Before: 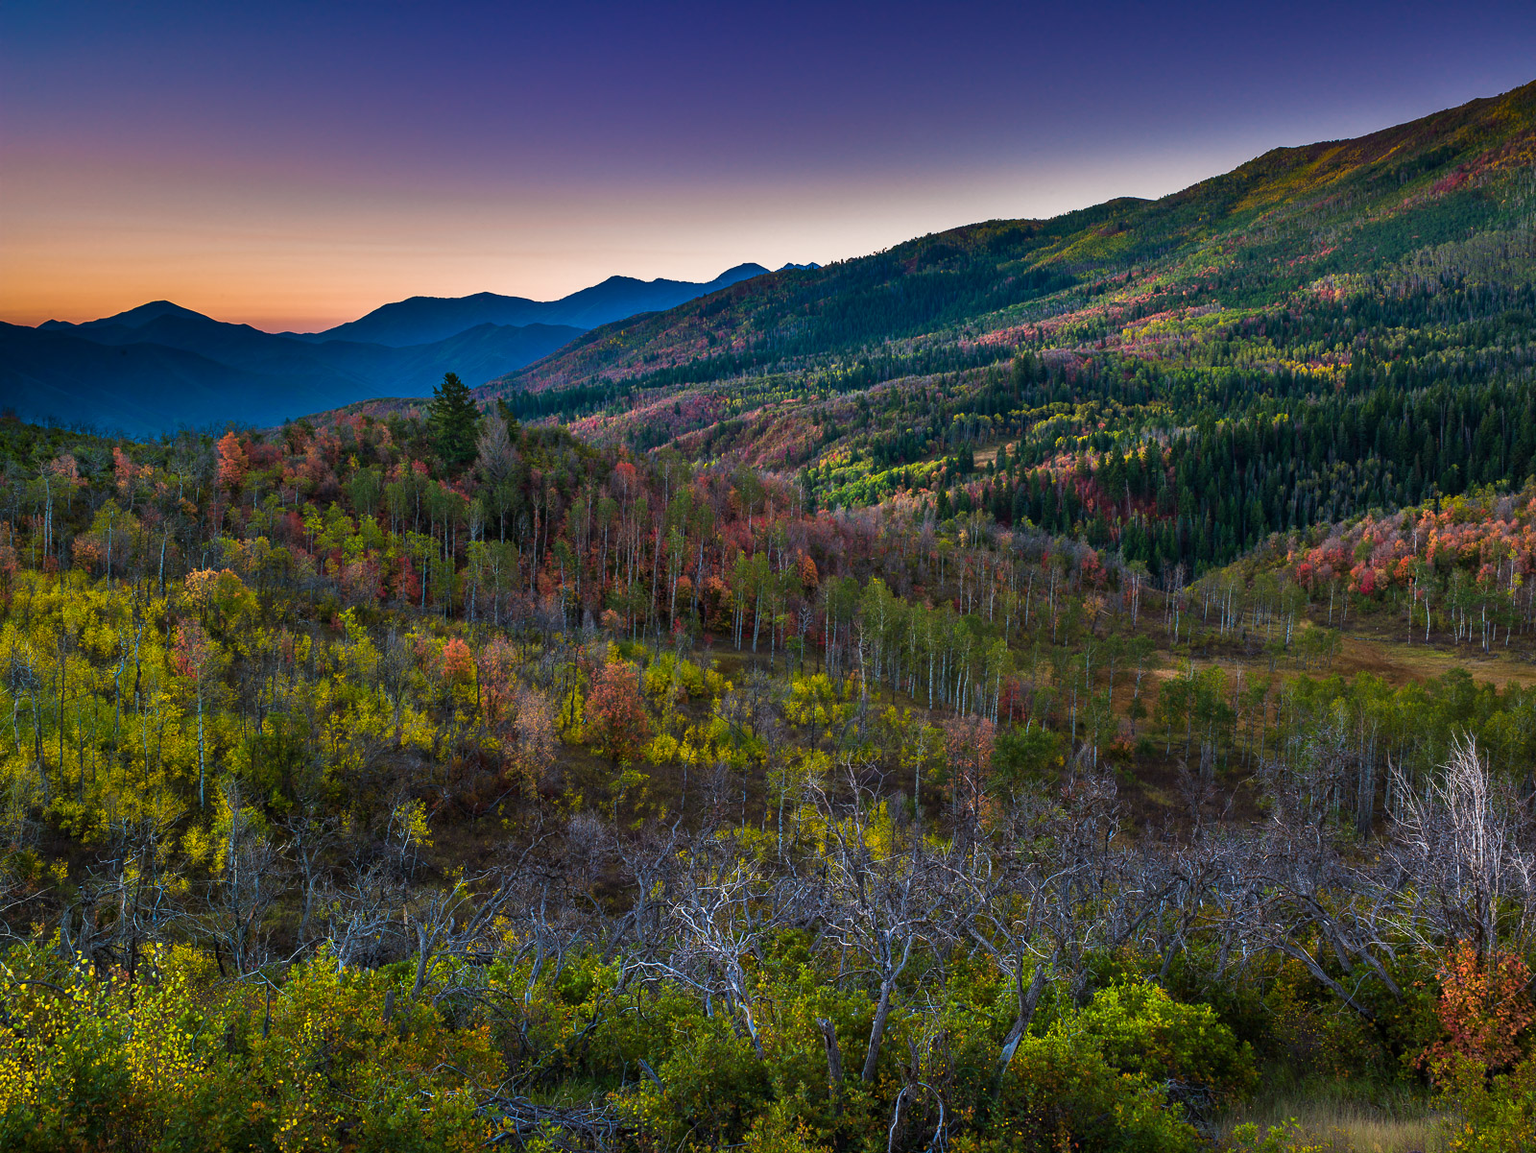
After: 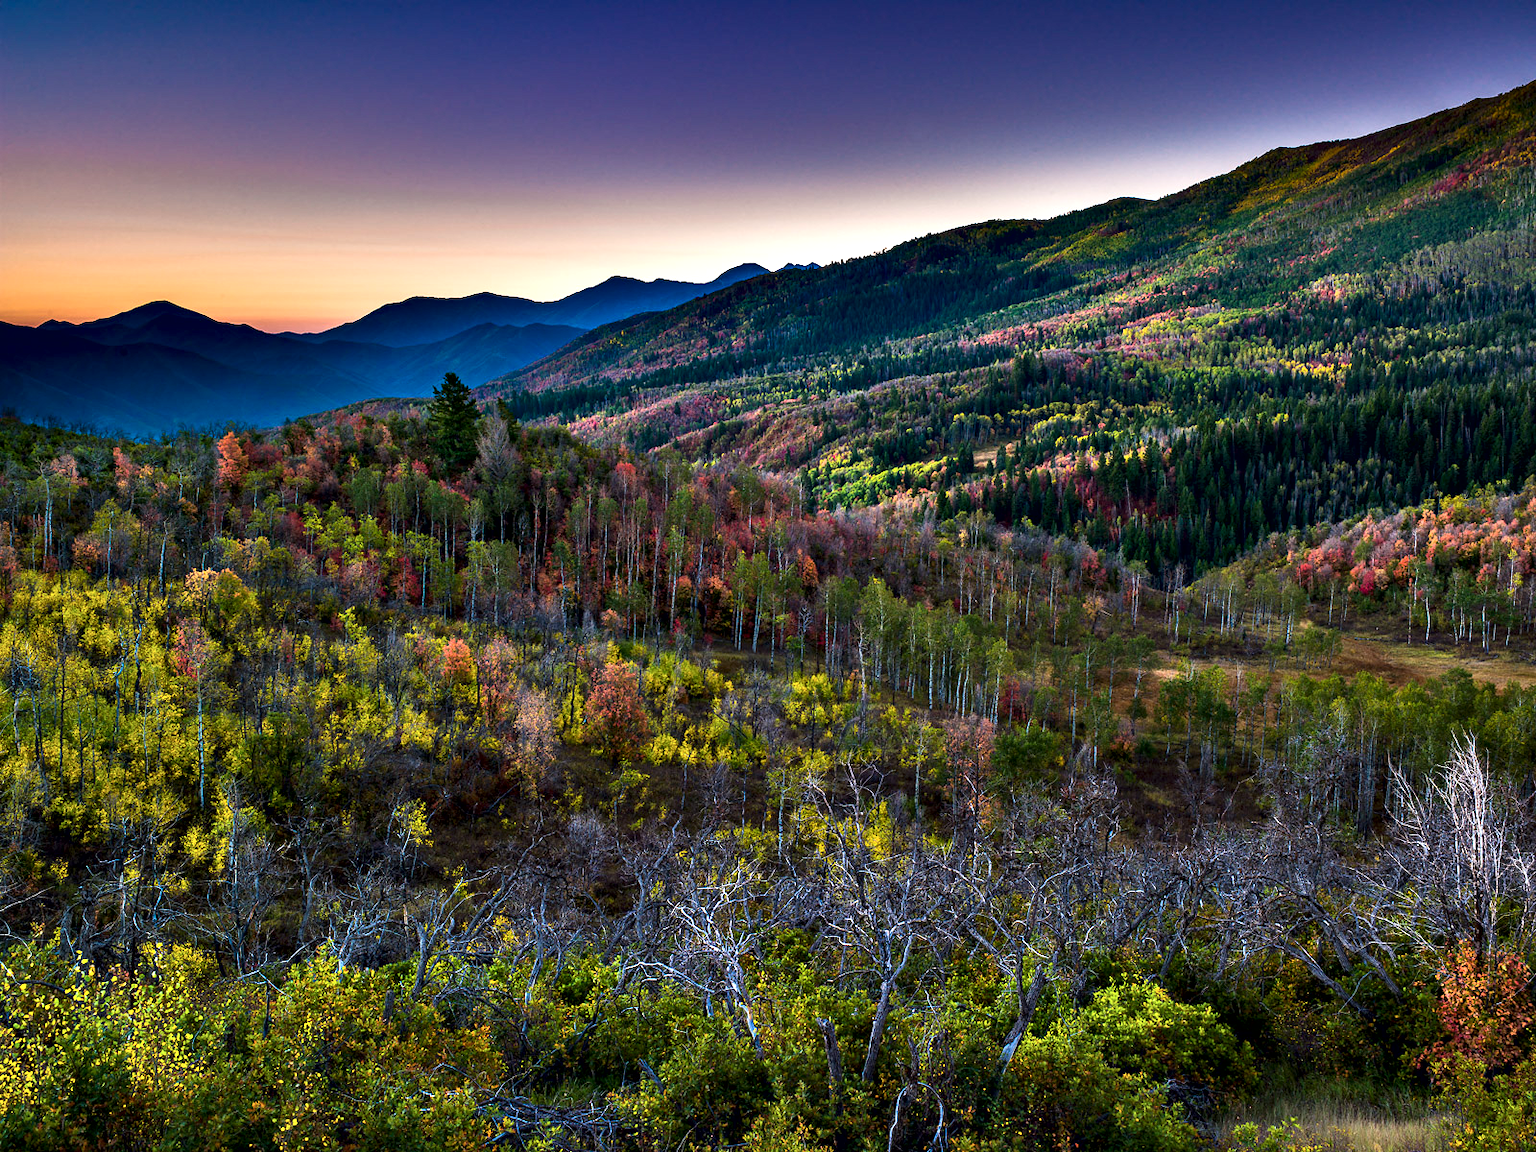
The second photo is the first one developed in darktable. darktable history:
contrast equalizer: y [[0.6 ×6], [0.55 ×6], [0 ×6], [0 ×6], [0 ×6]]
contrast brightness saturation: contrast 0.147, brightness 0.048
